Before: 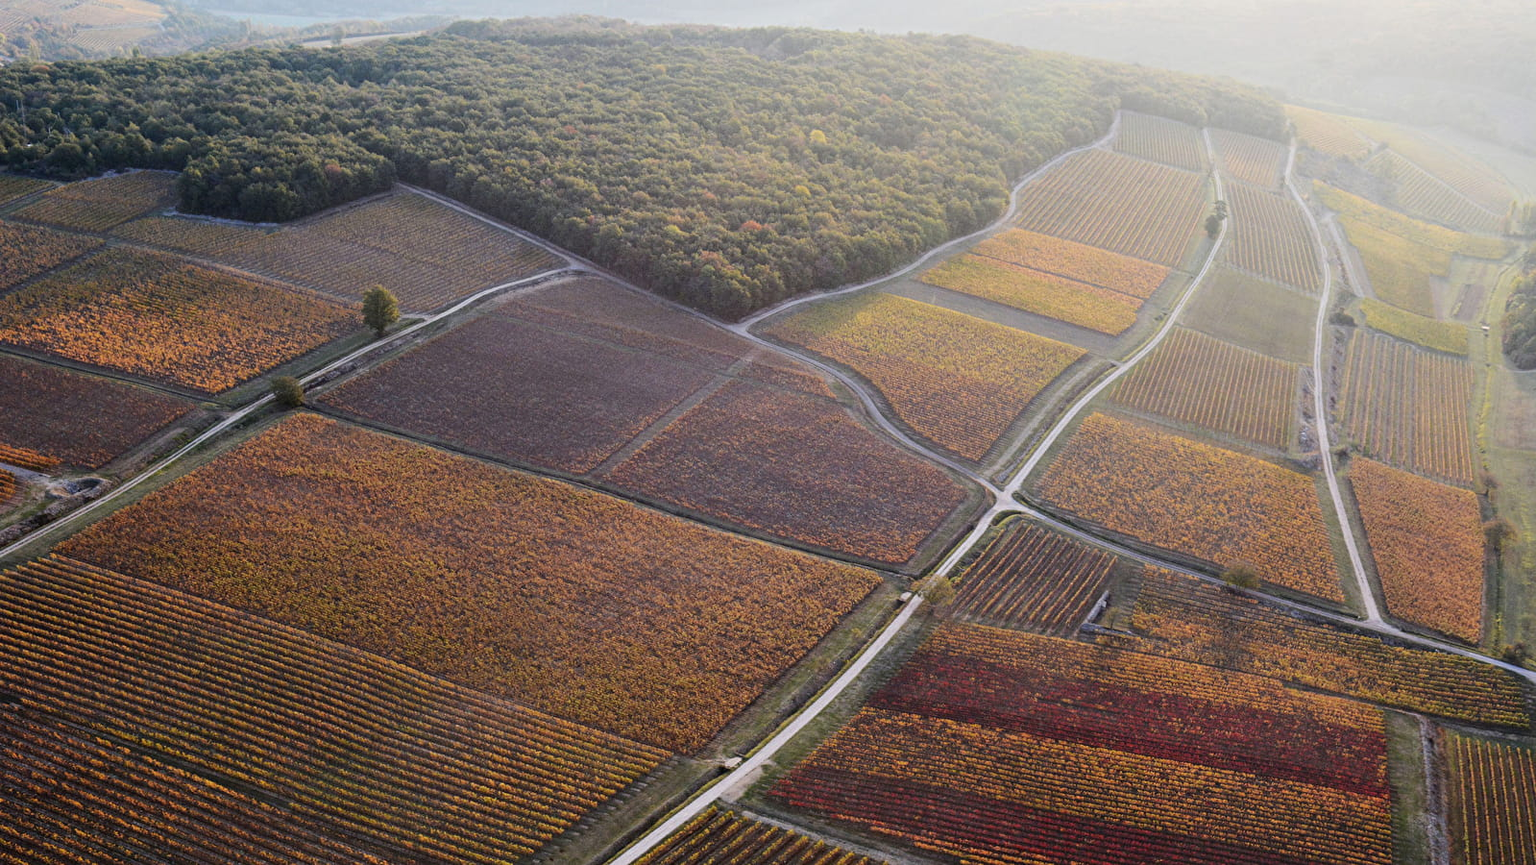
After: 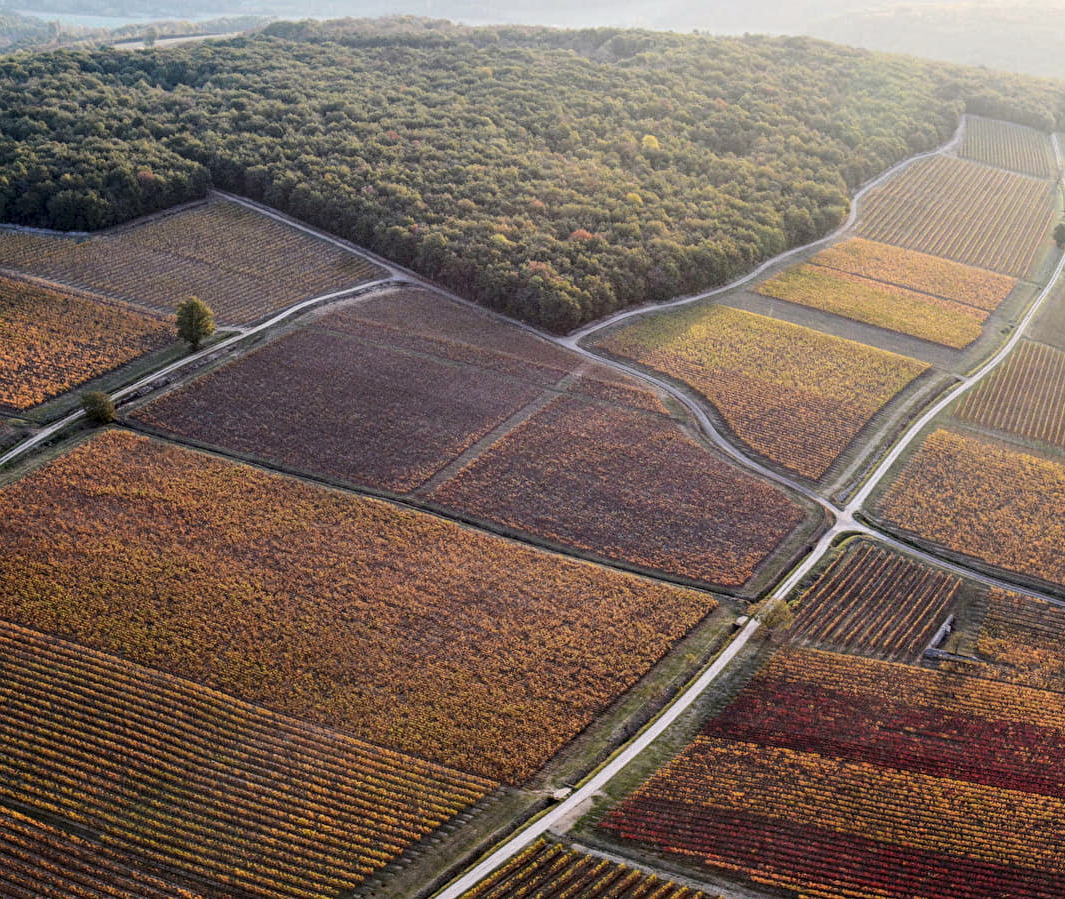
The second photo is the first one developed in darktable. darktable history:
local contrast: highlights 35%, detail 135%
crop and rotate: left 12.648%, right 20.685%
white balance: red 1.009, blue 0.985
haze removal: compatibility mode true, adaptive false
